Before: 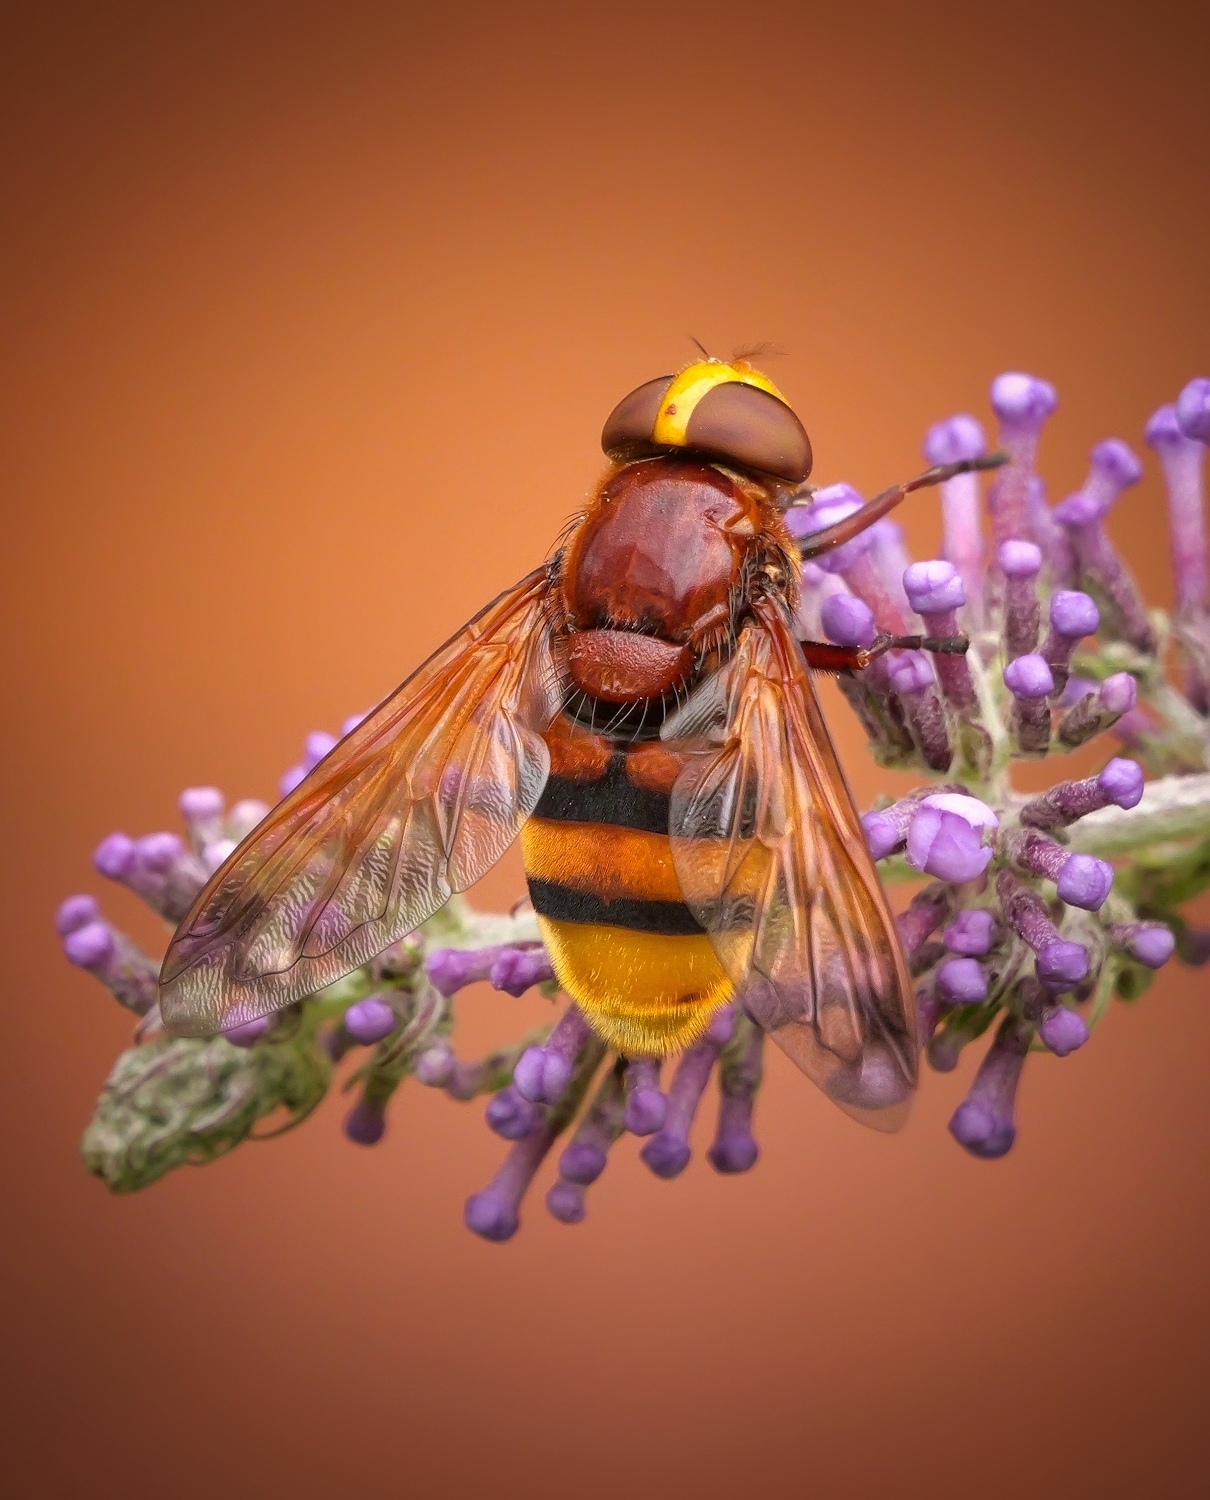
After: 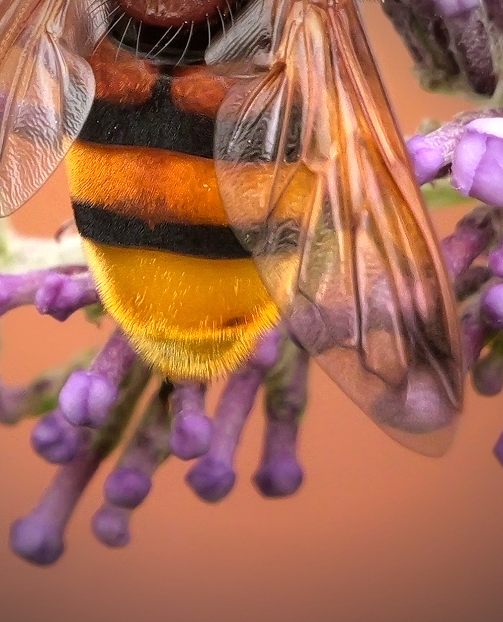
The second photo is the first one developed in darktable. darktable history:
crop: left 37.673%, top 45.093%, right 20.694%, bottom 13.392%
vignetting: fall-off start 85.1%, fall-off radius 80.11%, width/height ratio 1.212, unbound false
tone equalizer: -8 EV -0.378 EV, -7 EV -0.418 EV, -6 EV -0.302 EV, -5 EV -0.184 EV, -3 EV 0.227 EV, -2 EV 0.334 EV, -1 EV 0.369 EV, +0 EV 0.393 EV, smoothing diameter 2.04%, edges refinement/feathering 18.56, mask exposure compensation -1.57 EV, filter diffusion 5
